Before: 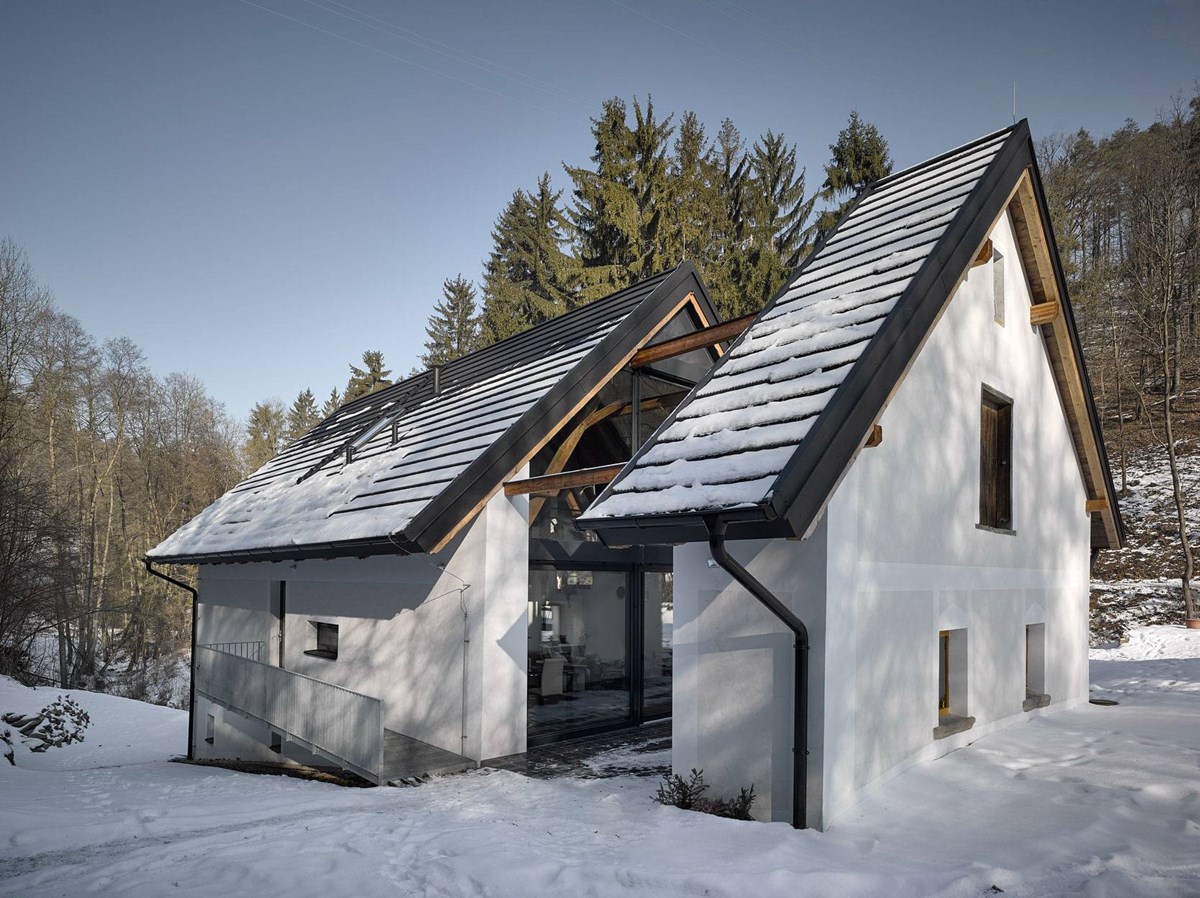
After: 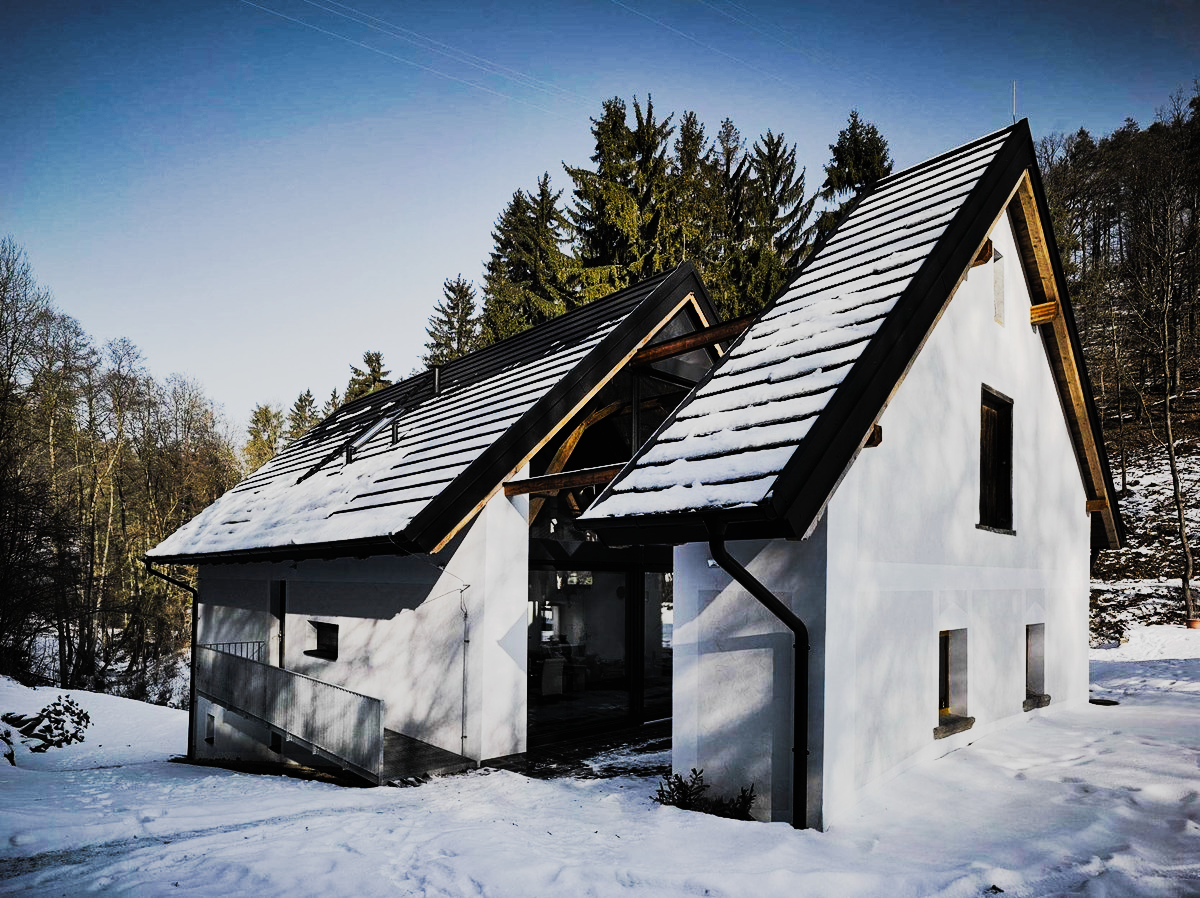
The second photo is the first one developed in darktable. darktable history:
tone curve: curves: ch0 [(0, 0) (0.003, 0.011) (0.011, 0.014) (0.025, 0.018) (0.044, 0.023) (0.069, 0.028) (0.1, 0.031) (0.136, 0.039) (0.177, 0.056) (0.224, 0.081) (0.277, 0.129) (0.335, 0.188) (0.399, 0.256) (0.468, 0.367) (0.543, 0.514) (0.623, 0.684) (0.709, 0.785) (0.801, 0.846) (0.898, 0.884) (1, 1)], preserve colors none
filmic rgb: black relative exposure -5 EV, white relative exposure 3.5 EV, hardness 3.19, contrast 1.3, highlights saturation mix -50%
